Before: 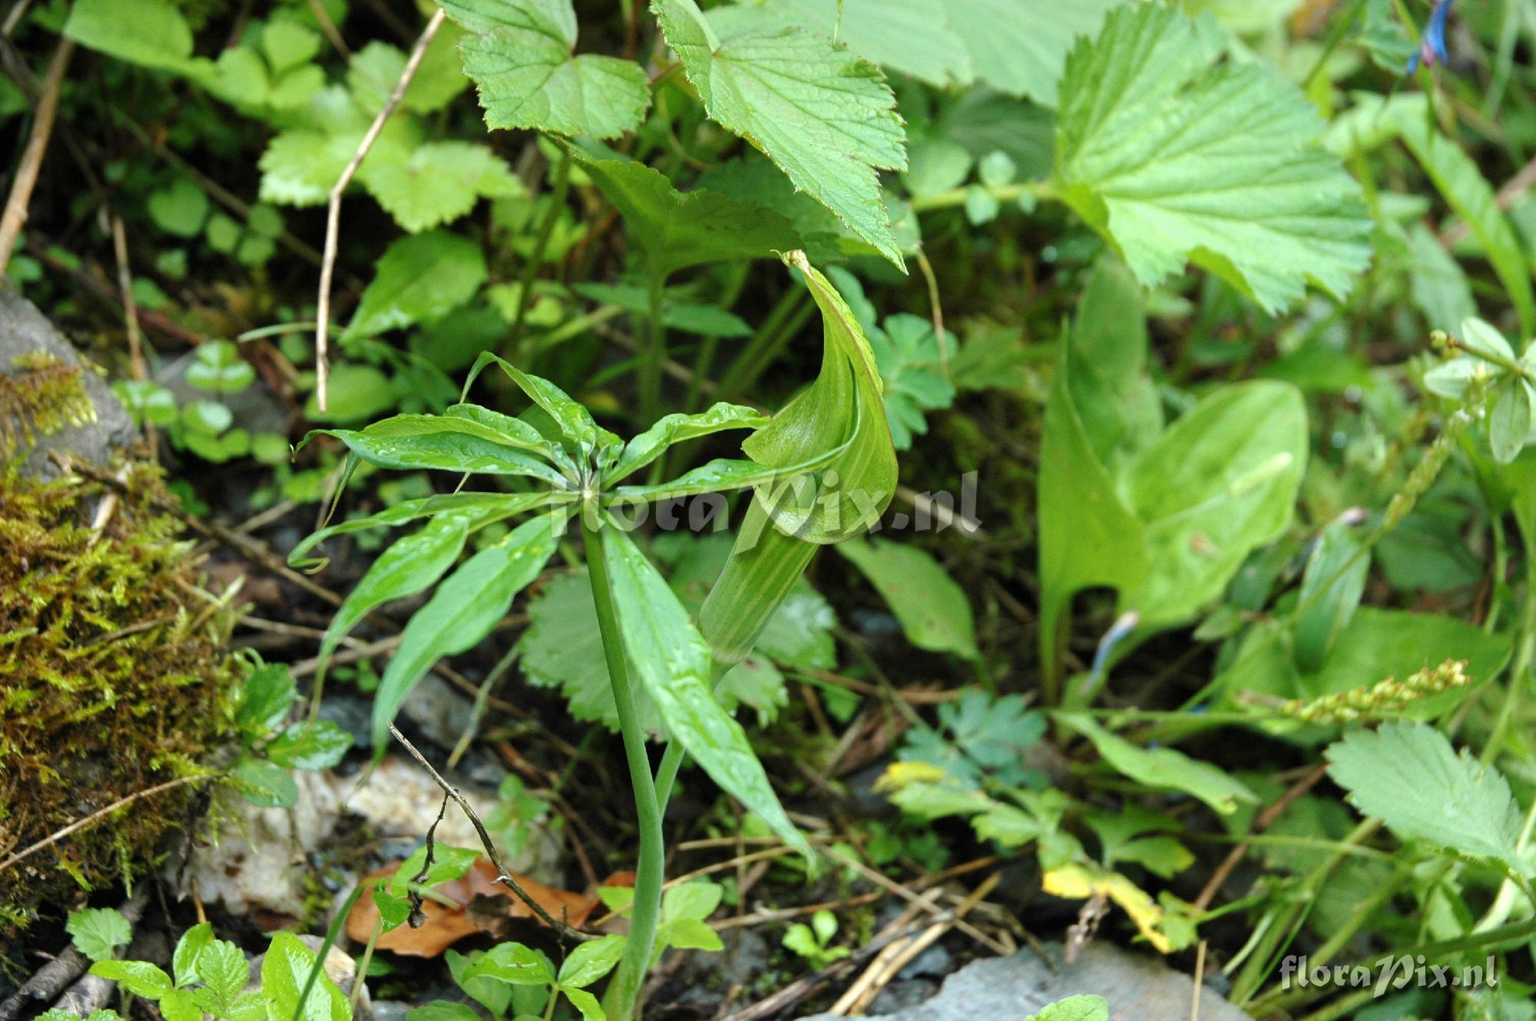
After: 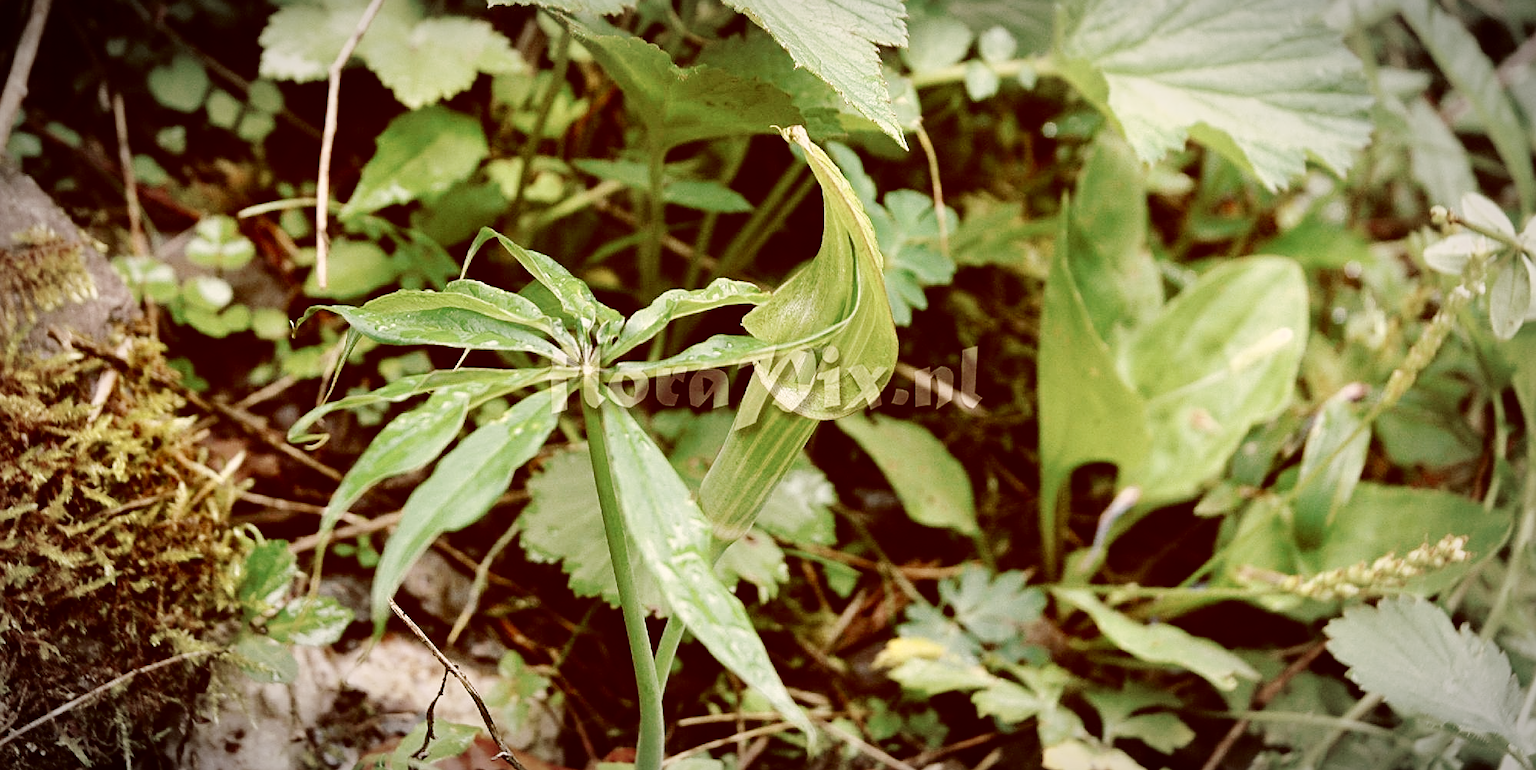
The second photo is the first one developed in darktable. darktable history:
crop and rotate: top 12.208%, bottom 12.338%
base curve: curves: ch0 [(0, 0) (0.036, 0.025) (0.121, 0.166) (0.206, 0.329) (0.605, 0.79) (1, 1)], preserve colors none
color correction: highlights a* 9.23, highlights b* 8.93, shadows a* 39.95, shadows b* 39.42, saturation 0.772
color zones: curves: ch0 [(0, 0.5) (0.125, 0.4) (0.25, 0.5) (0.375, 0.4) (0.5, 0.4) (0.625, 0.35) (0.75, 0.35) (0.875, 0.5)]; ch1 [(0, 0.35) (0.125, 0.45) (0.25, 0.35) (0.375, 0.35) (0.5, 0.35) (0.625, 0.35) (0.75, 0.45) (0.875, 0.35)]; ch2 [(0, 0.6) (0.125, 0.5) (0.25, 0.5) (0.375, 0.6) (0.5, 0.6) (0.625, 0.5) (0.75, 0.5) (0.875, 0.5)]
vignetting: automatic ratio true
sharpen: on, module defaults
